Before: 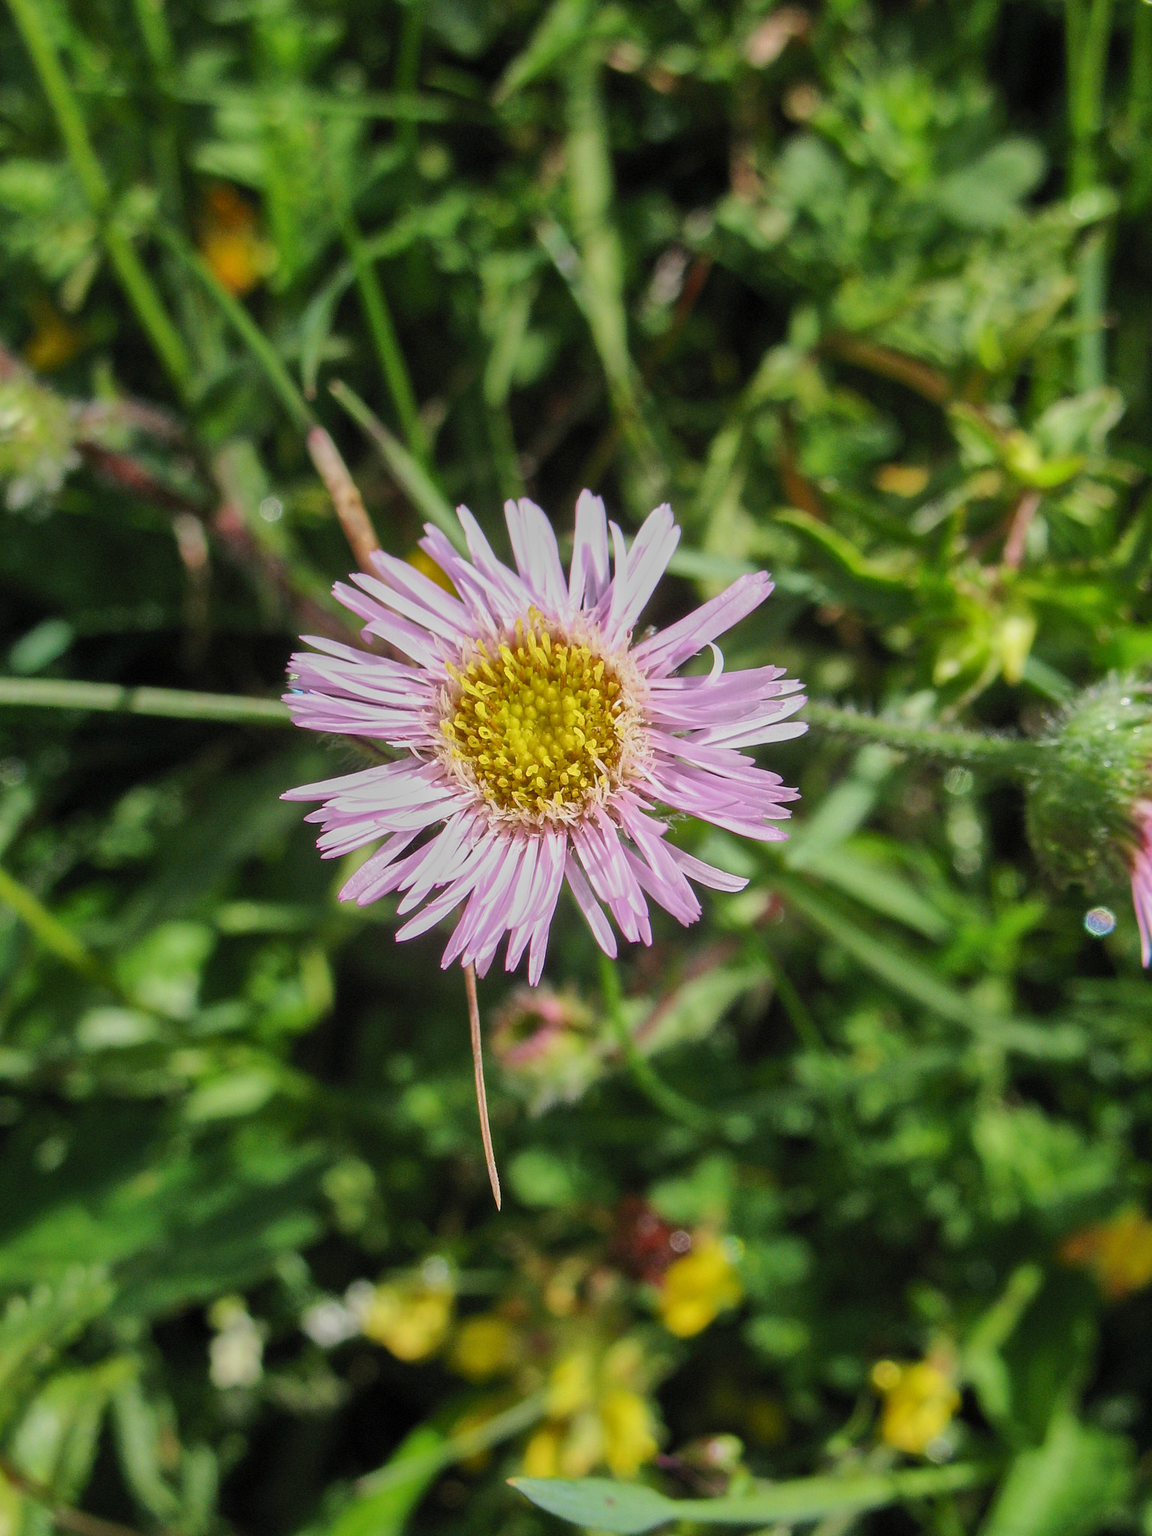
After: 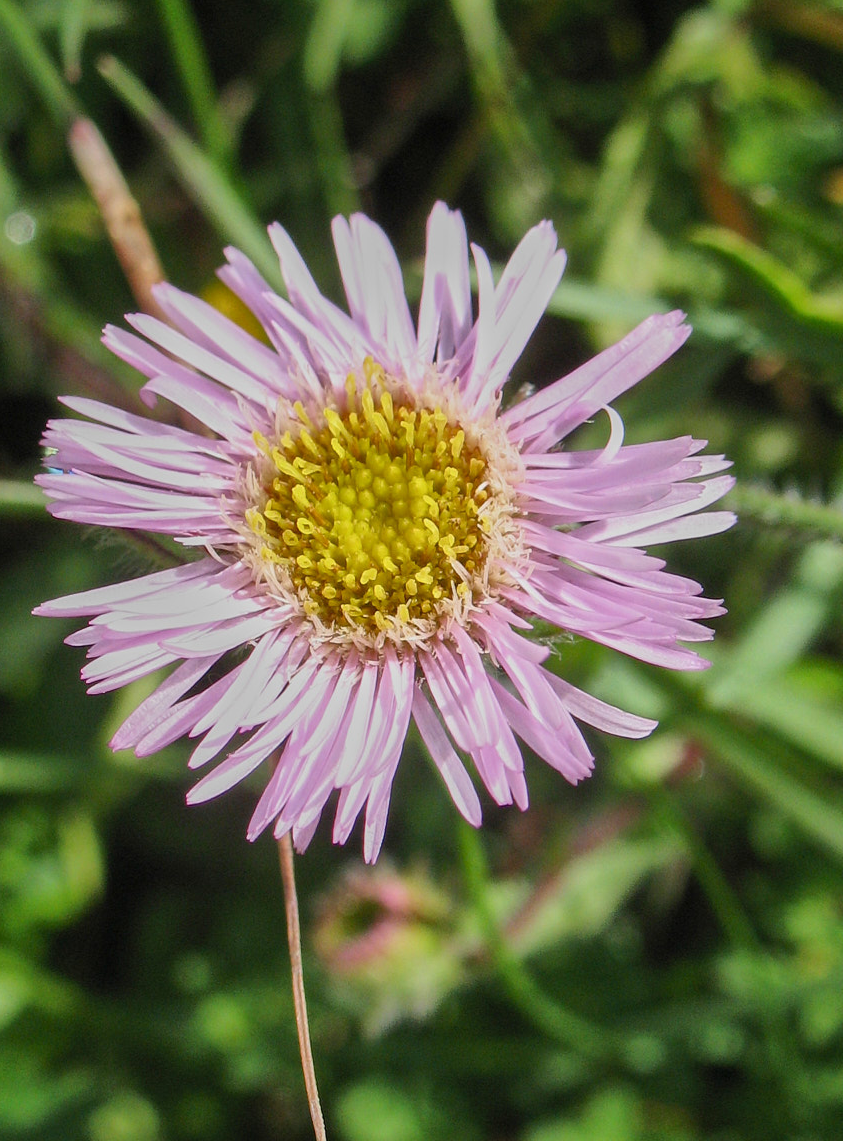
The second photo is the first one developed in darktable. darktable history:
crop and rotate: left 22.244%, top 22.068%, right 22.861%, bottom 22.184%
